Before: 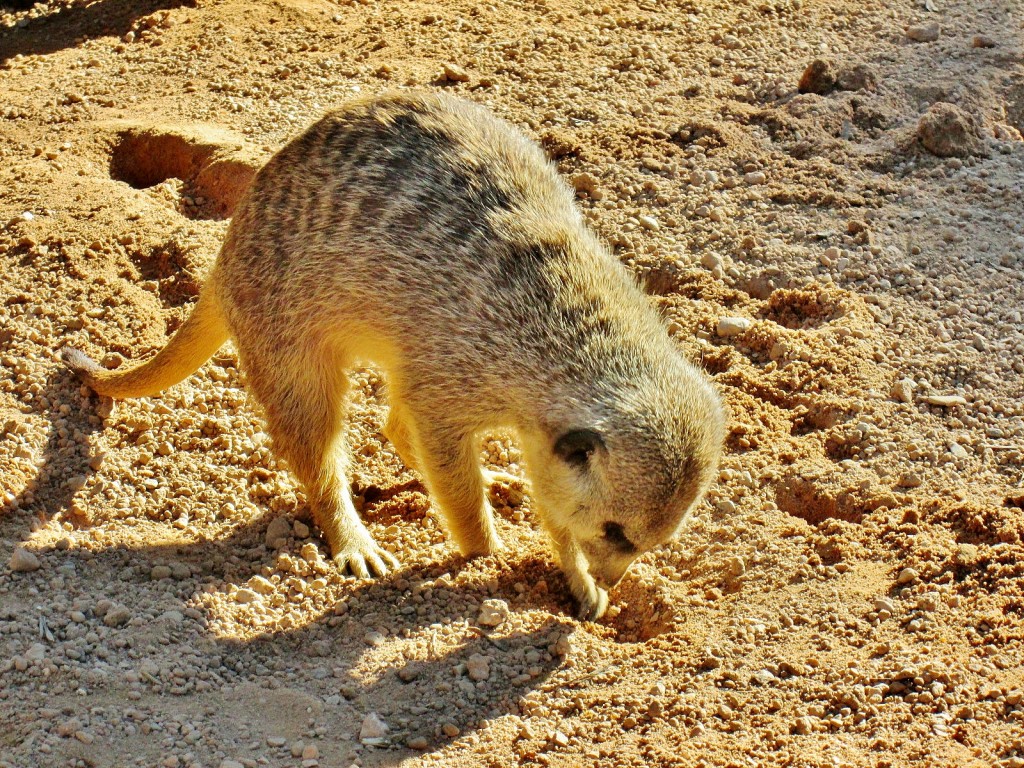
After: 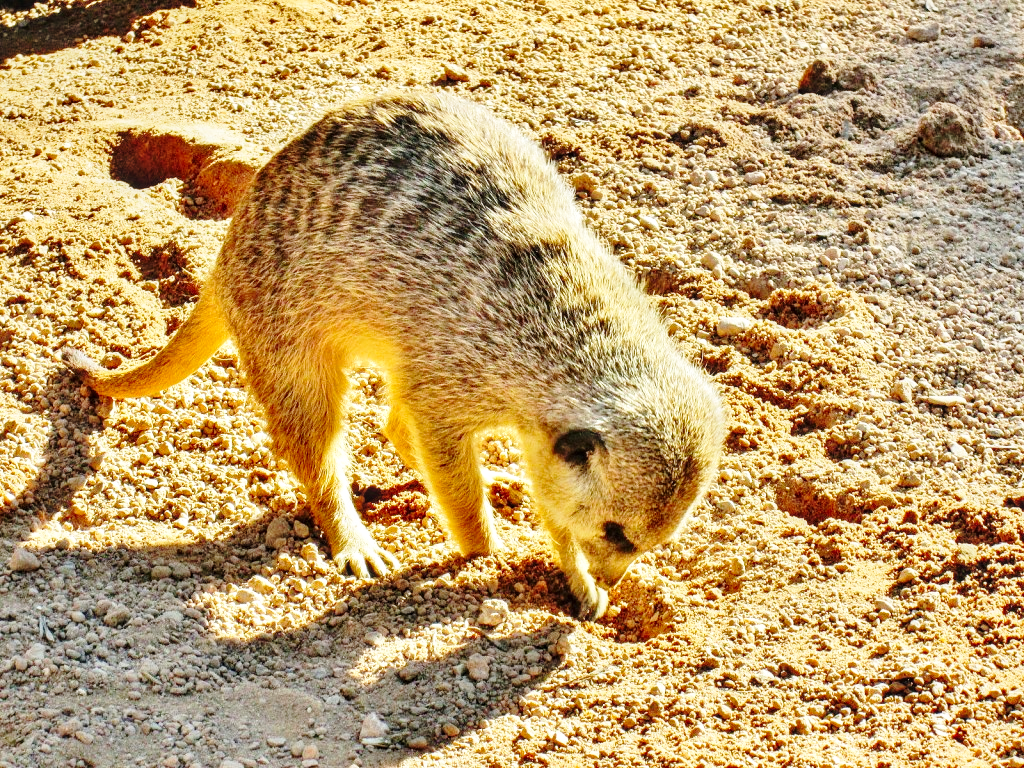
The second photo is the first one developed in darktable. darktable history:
white balance: red 1, blue 1
local contrast: on, module defaults
base curve: curves: ch0 [(0, 0) (0.028, 0.03) (0.121, 0.232) (0.46, 0.748) (0.859, 0.968) (1, 1)], preserve colors none
